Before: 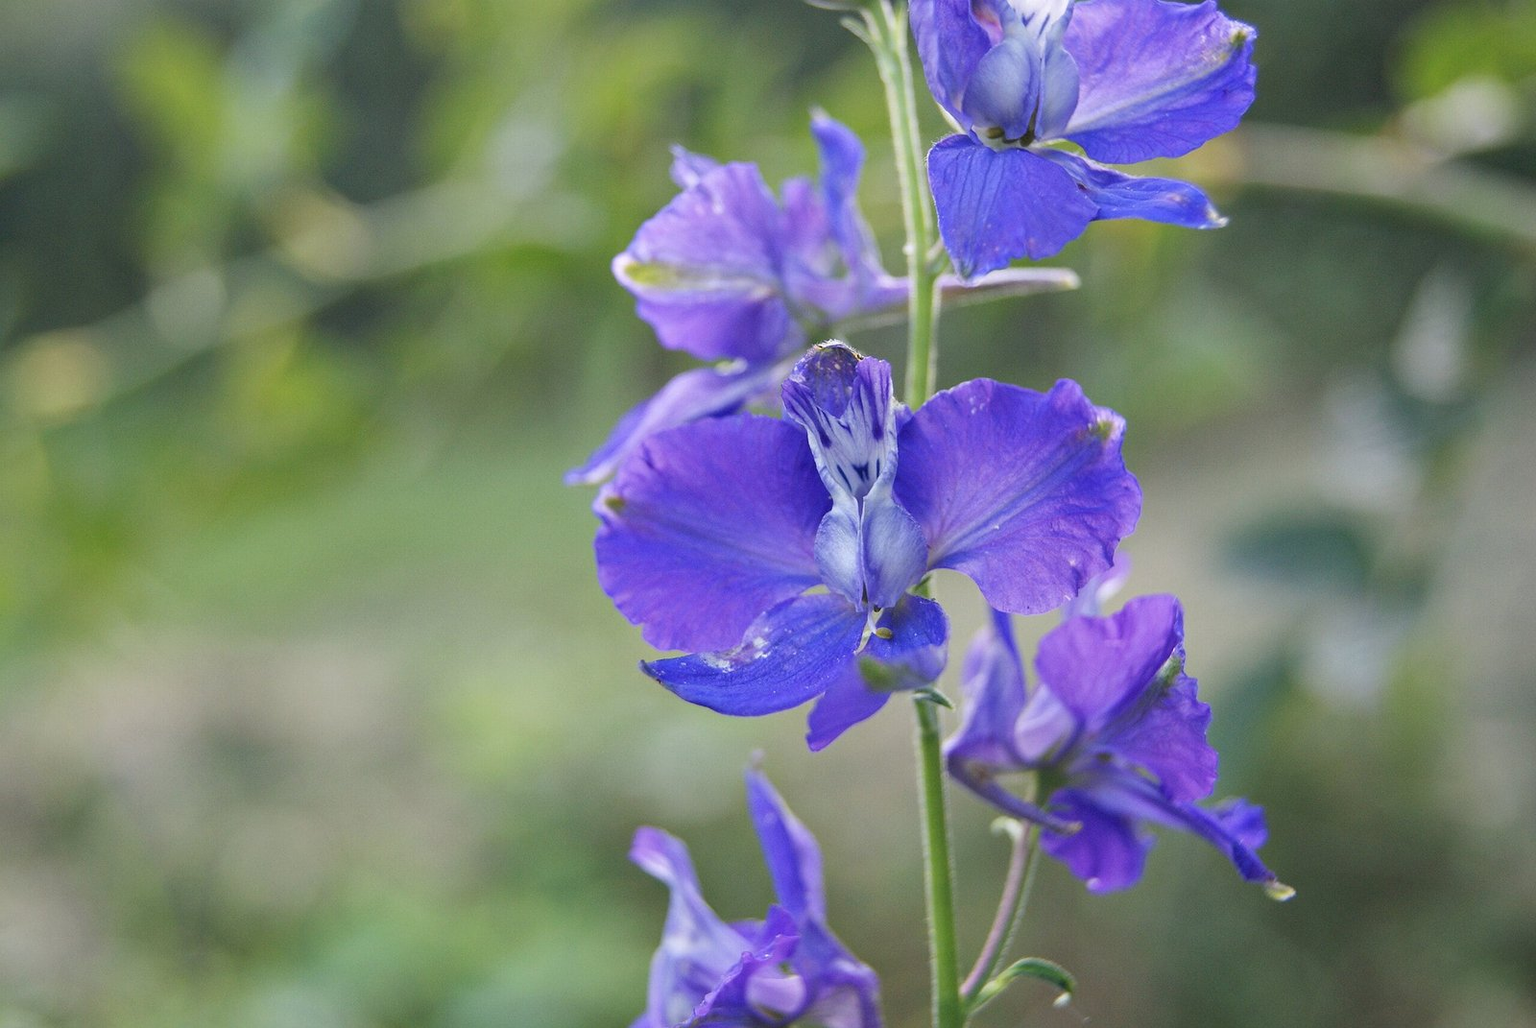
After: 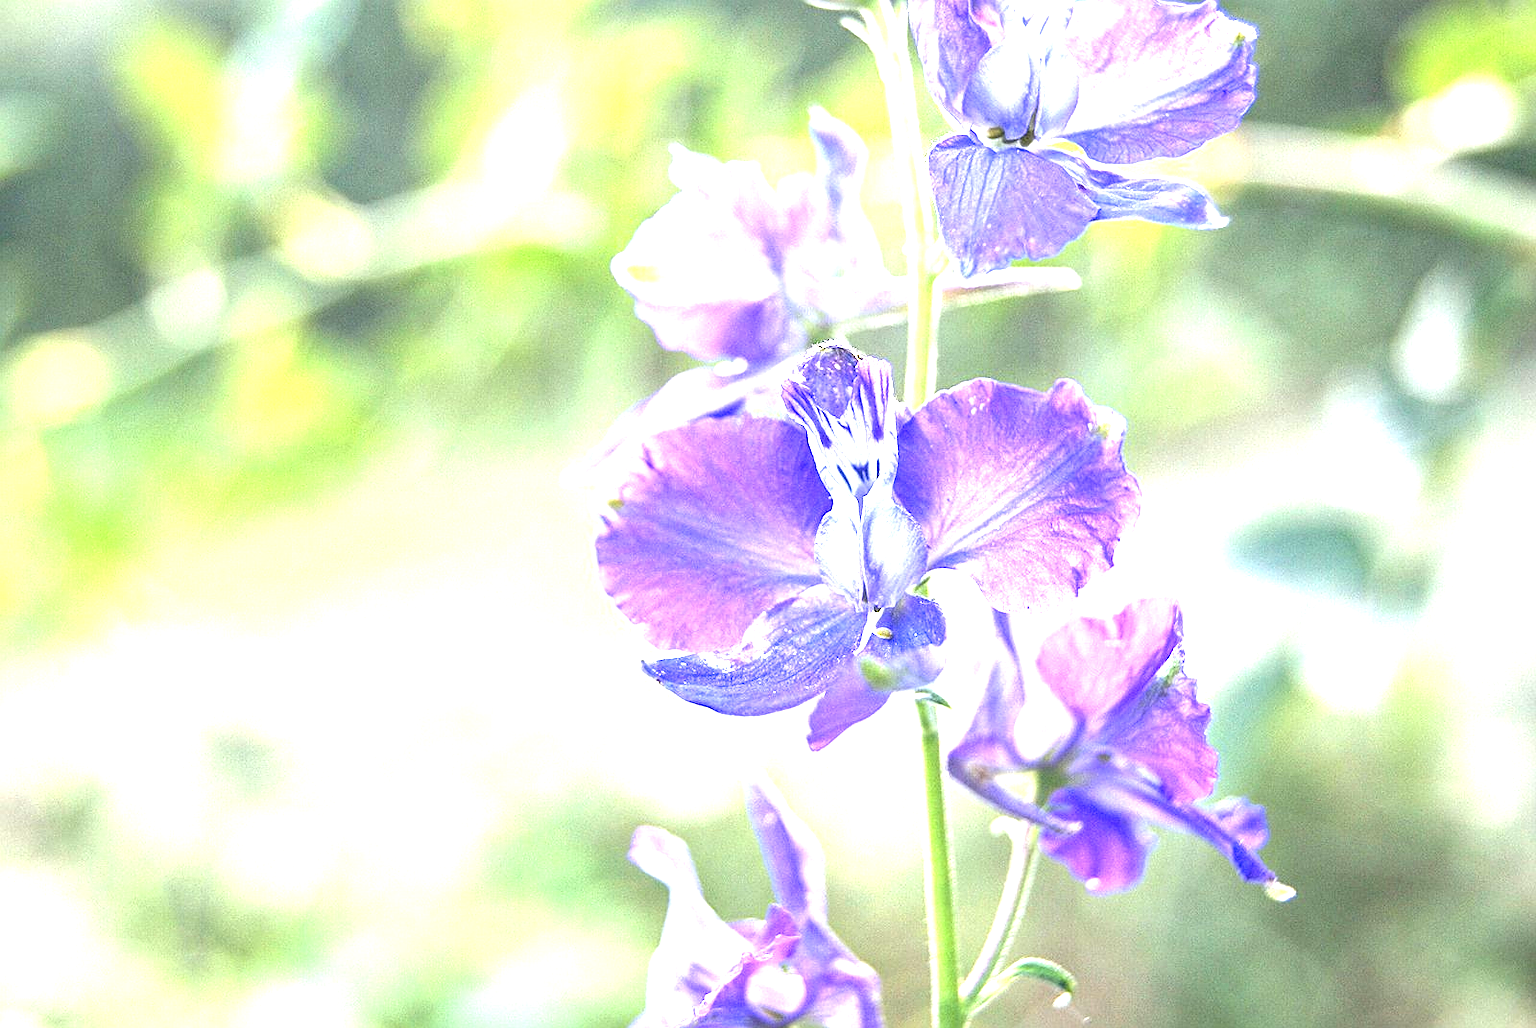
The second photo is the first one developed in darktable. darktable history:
exposure: exposure 2.207 EV, compensate highlight preservation false
sharpen: on, module defaults
local contrast: on, module defaults
